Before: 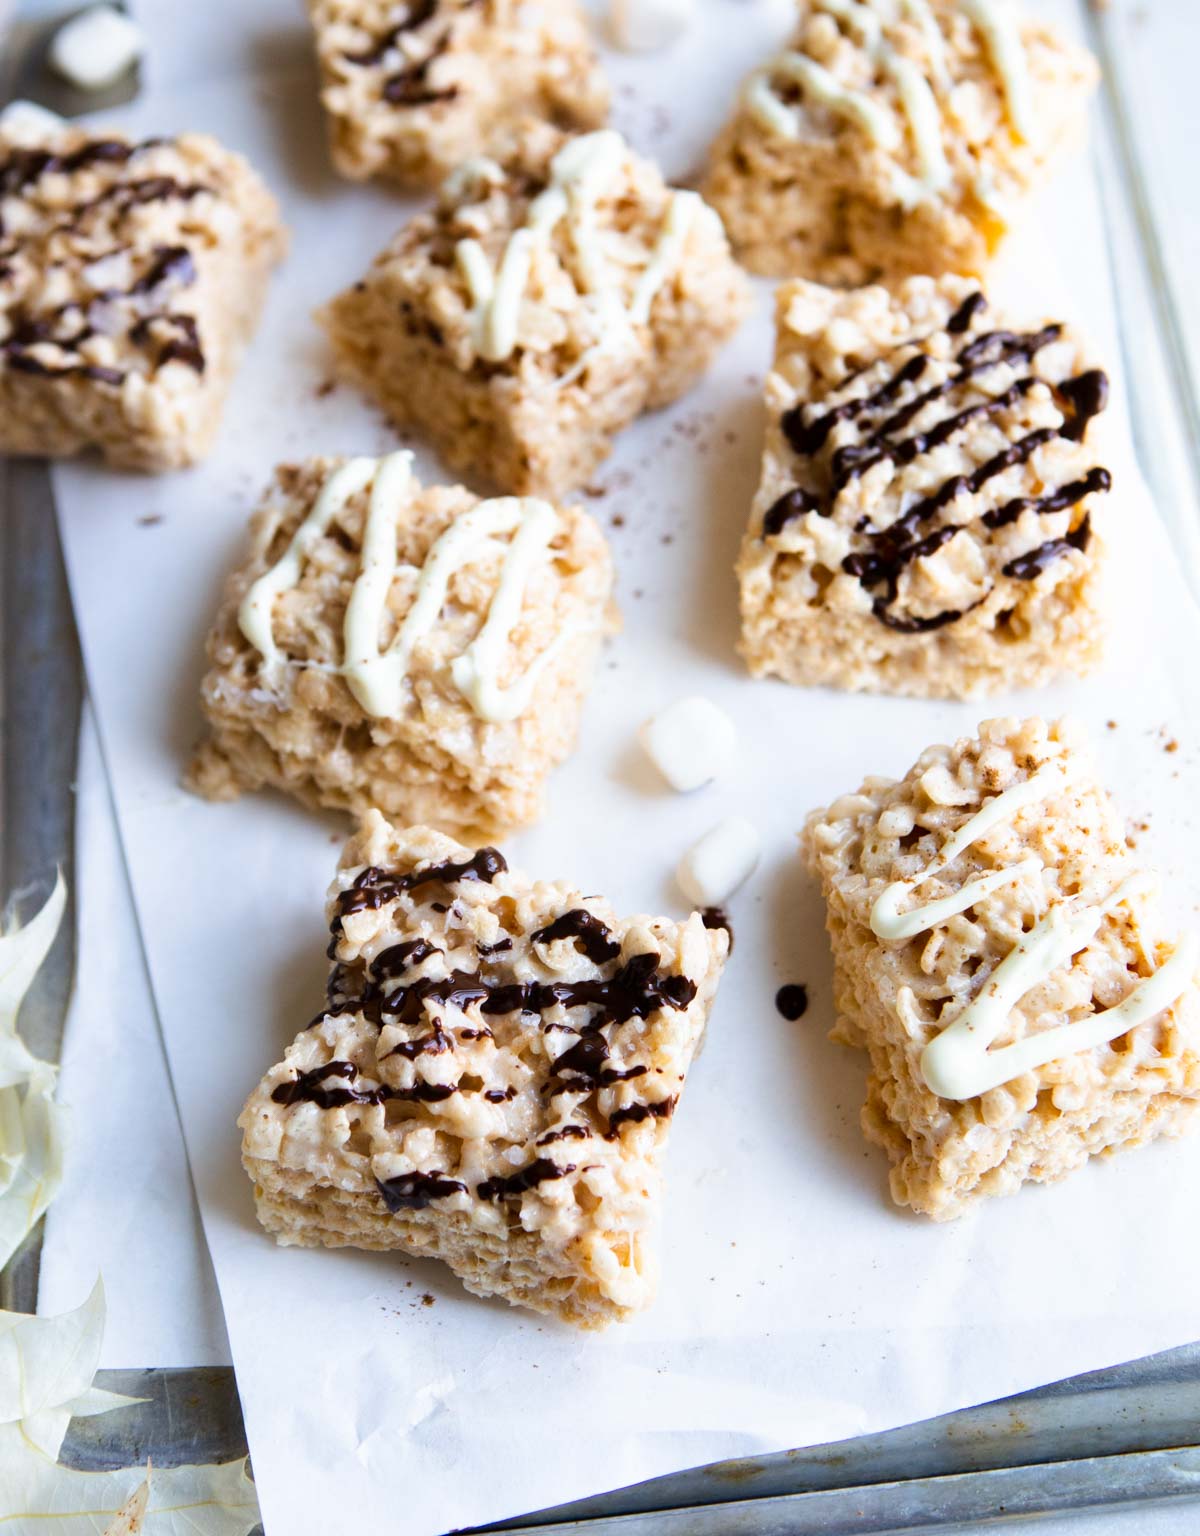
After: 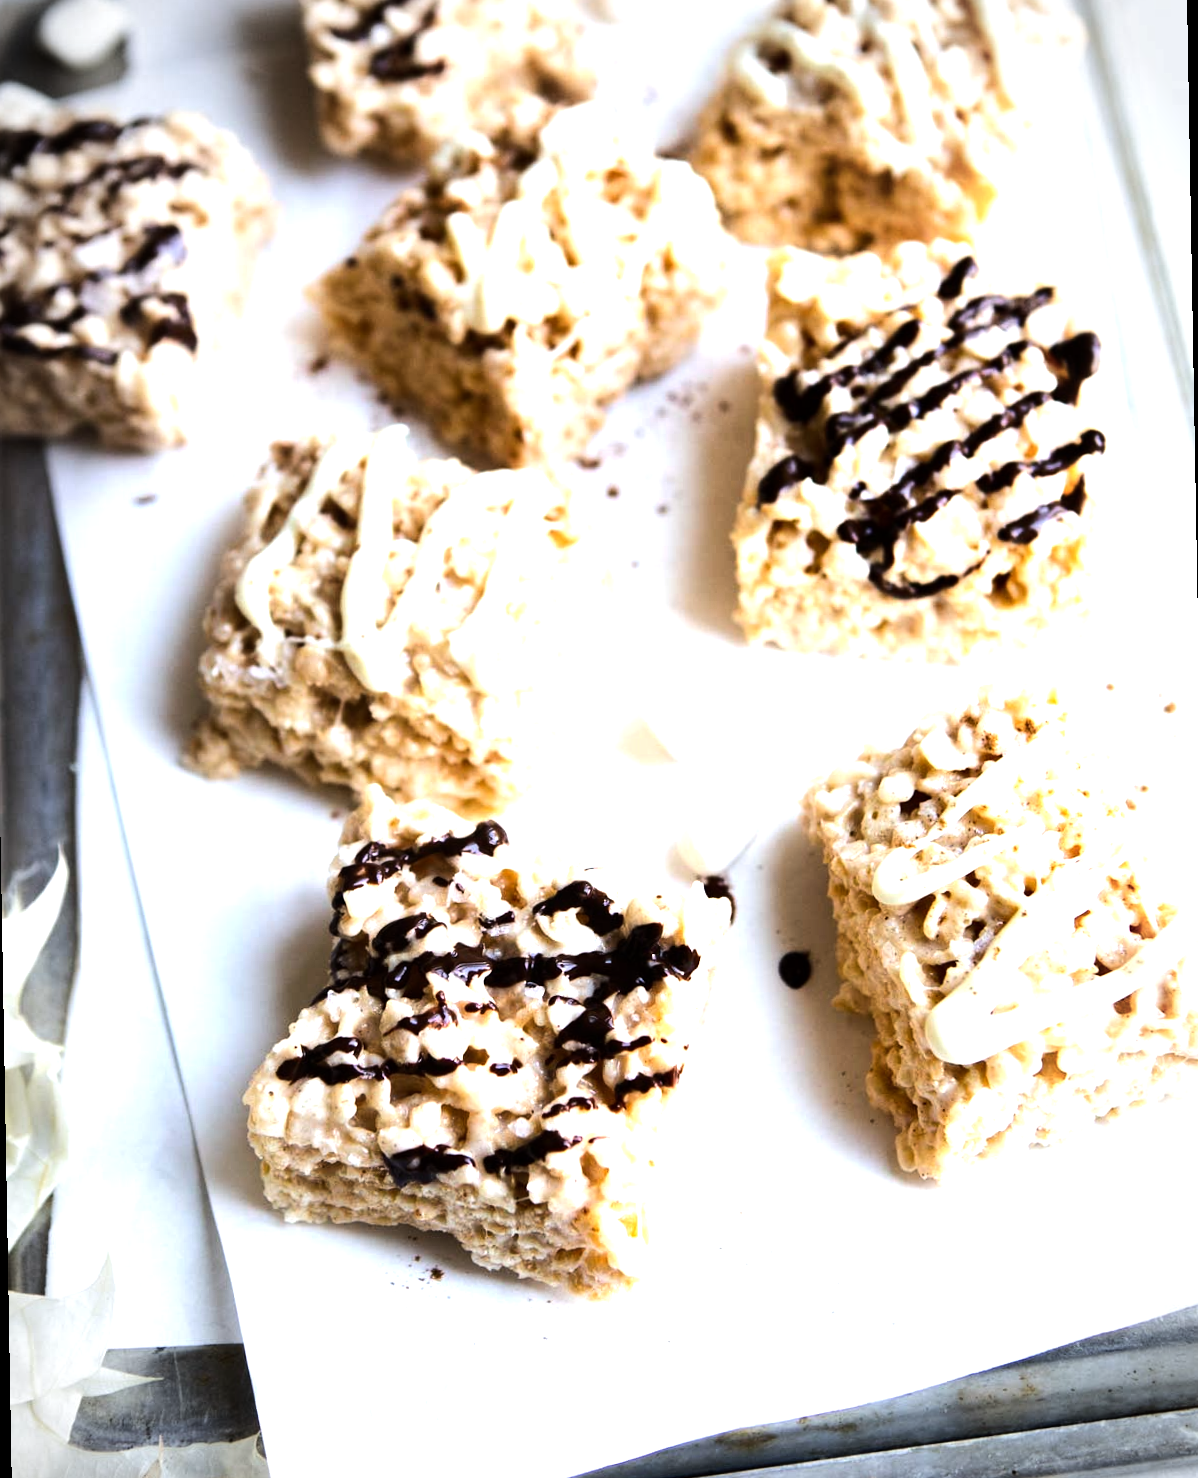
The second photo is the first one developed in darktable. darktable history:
rotate and perspective: rotation -1°, crop left 0.011, crop right 0.989, crop top 0.025, crop bottom 0.975
tone equalizer: -8 EV -1.08 EV, -7 EV -1.01 EV, -6 EV -0.867 EV, -5 EV -0.578 EV, -3 EV 0.578 EV, -2 EV 0.867 EV, -1 EV 1.01 EV, +0 EV 1.08 EV, edges refinement/feathering 500, mask exposure compensation -1.57 EV, preserve details no
vignetting: automatic ratio true
